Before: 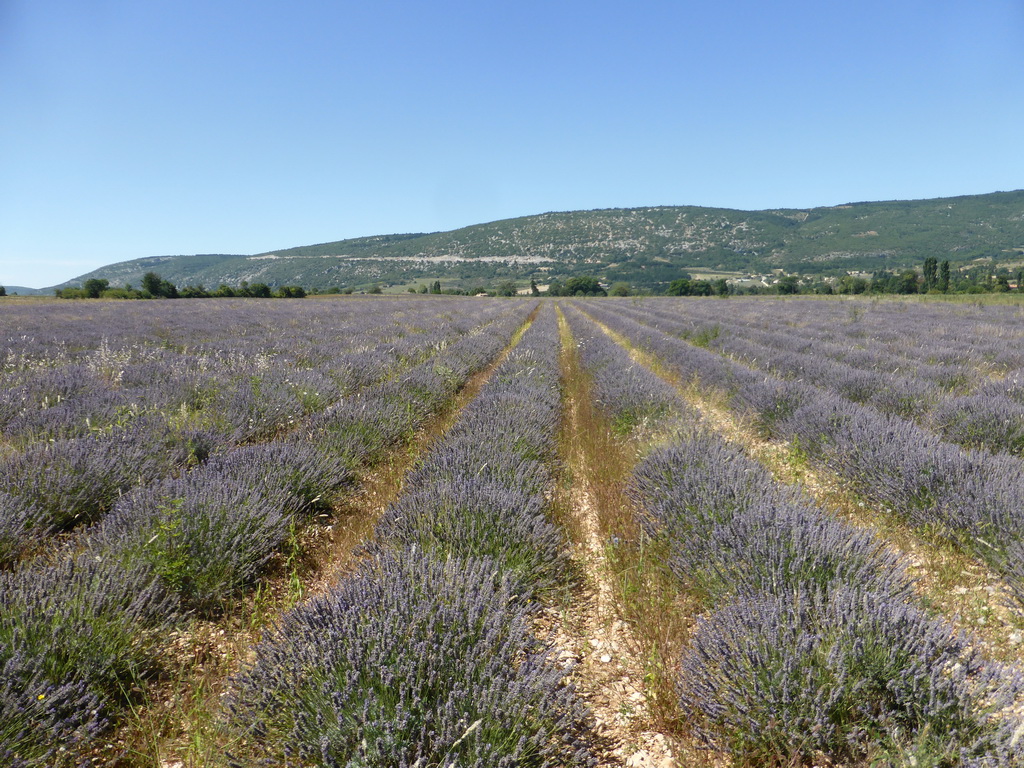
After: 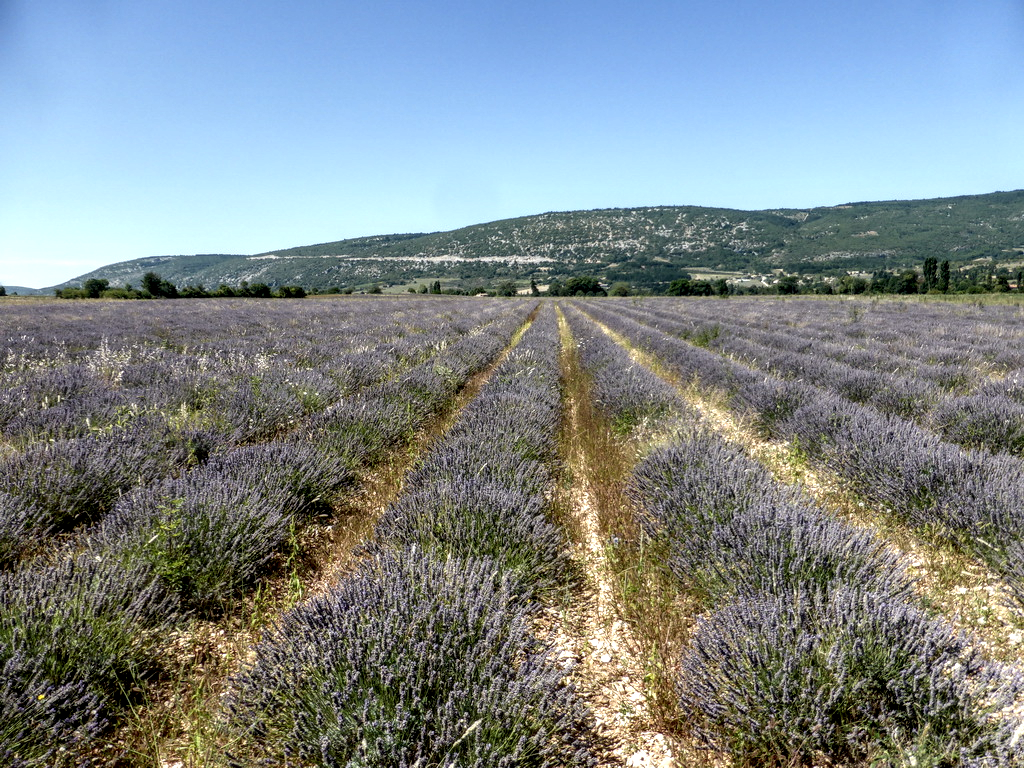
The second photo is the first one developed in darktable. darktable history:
local contrast: highlights 19%, detail 187%
